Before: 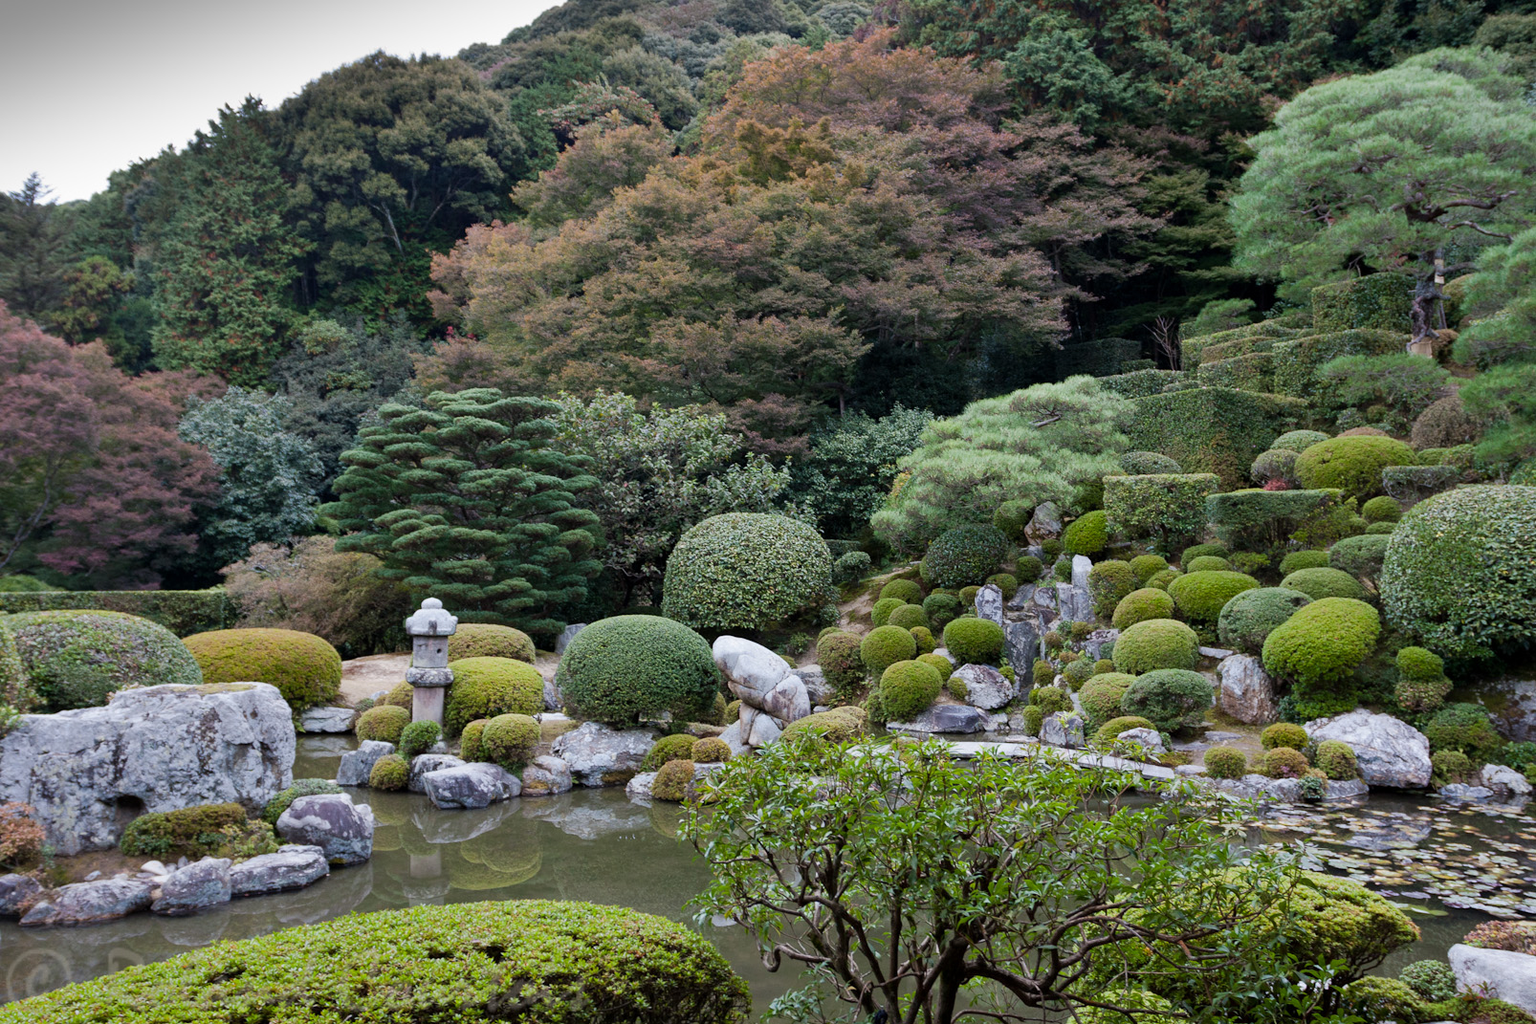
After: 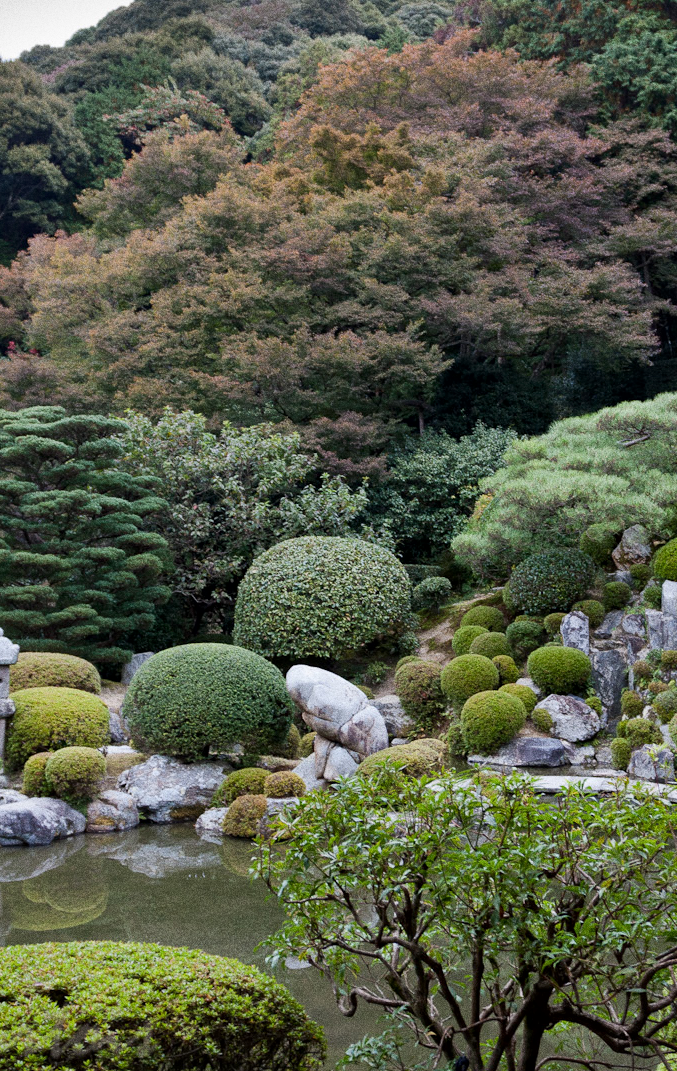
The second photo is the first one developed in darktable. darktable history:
grain: coarseness 0.09 ISO, strength 40%
local contrast: mode bilateral grid, contrast 20, coarseness 50, detail 120%, midtone range 0.2
crop: left 28.583%, right 29.231%
